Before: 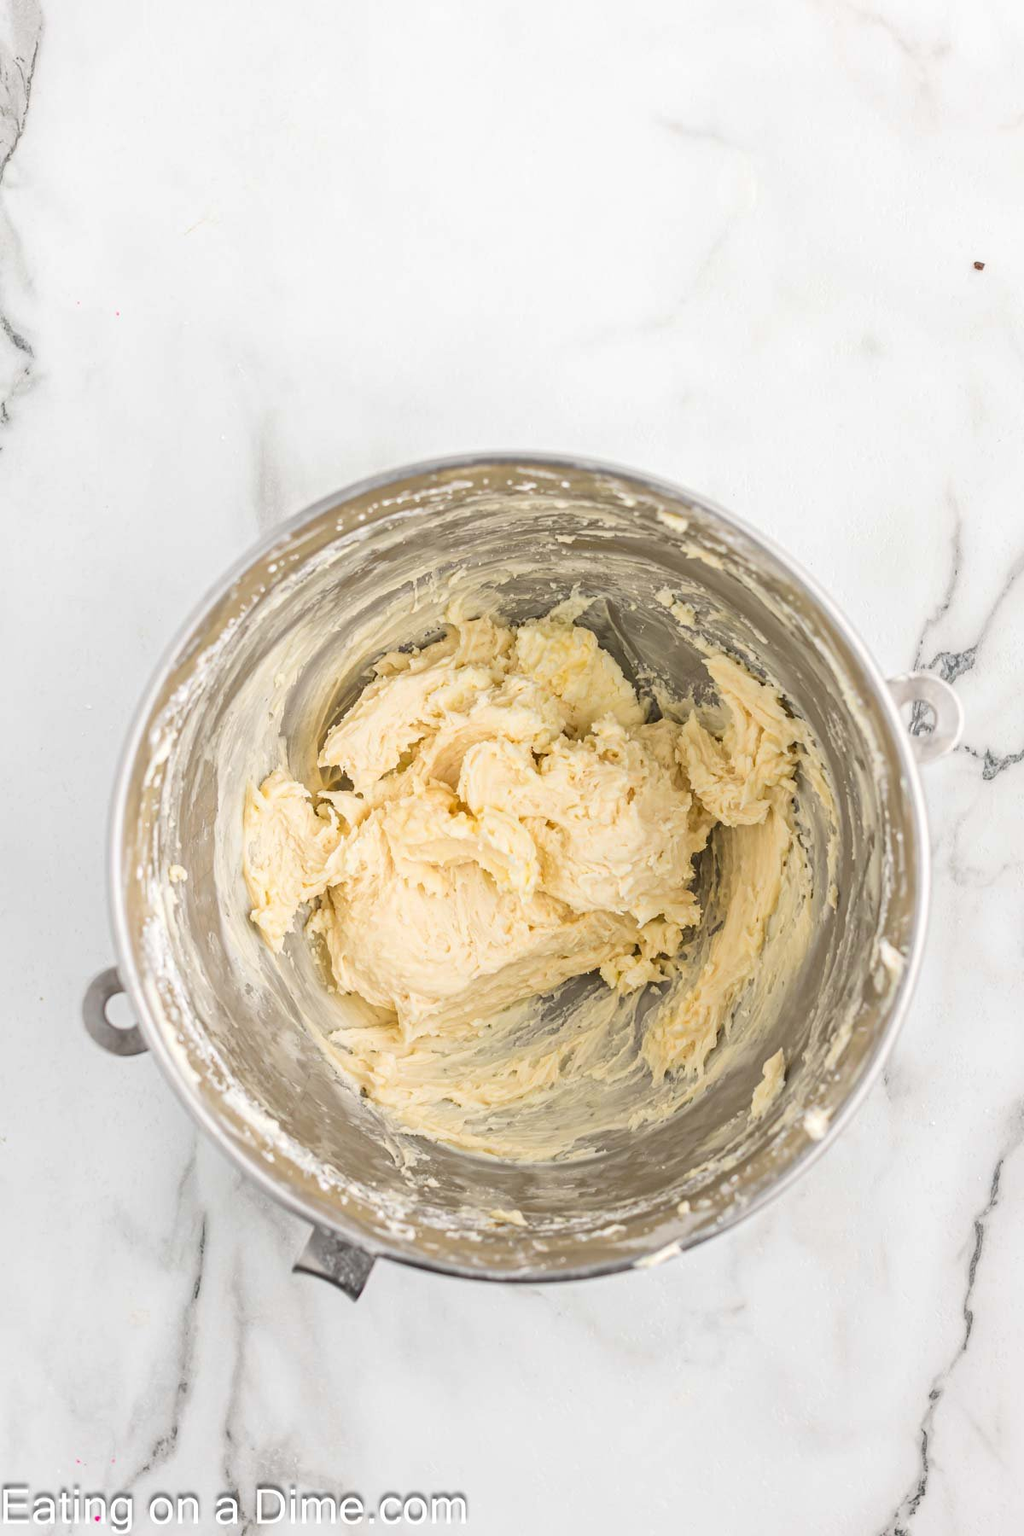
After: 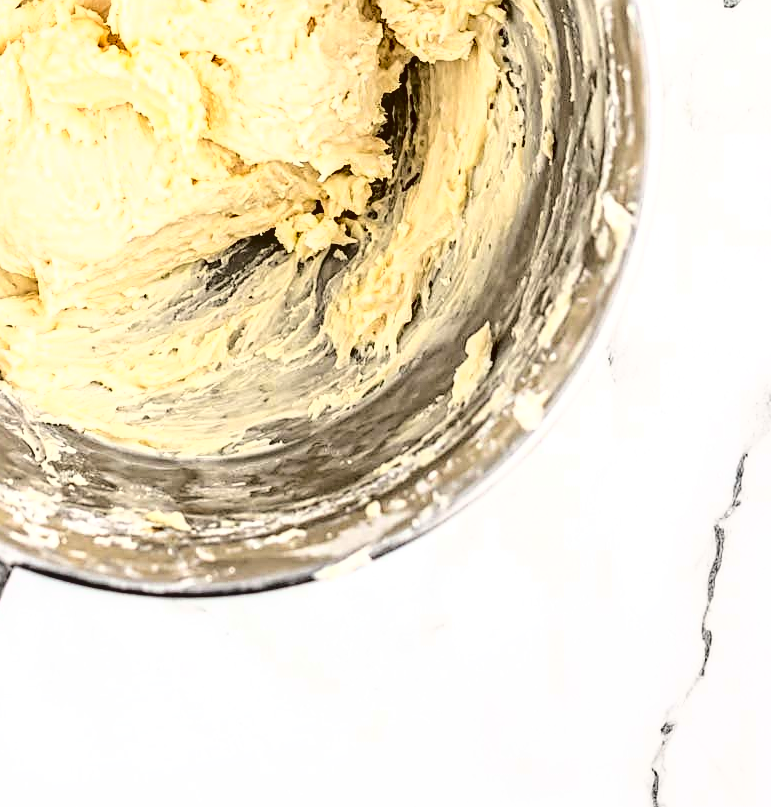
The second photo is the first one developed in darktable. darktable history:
crop and rotate: left 35.717%, top 50.376%, bottom 4.78%
contrast brightness saturation: contrast 0.323, brightness -0.073, saturation 0.167
local contrast: on, module defaults
tone curve: curves: ch0 [(0, 0) (0.003, 0) (0.011, 0.001) (0.025, 0.001) (0.044, 0.002) (0.069, 0.007) (0.1, 0.015) (0.136, 0.027) (0.177, 0.066) (0.224, 0.122) (0.277, 0.219) (0.335, 0.327) (0.399, 0.432) (0.468, 0.527) (0.543, 0.615) (0.623, 0.695) (0.709, 0.777) (0.801, 0.874) (0.898, 0.973) (1, 1)], color space Lab, independent channels, preserve colors none
color correction: highlights b* -0.02
tone equalizer: on, module defaults
sharpen: amount 0.555
